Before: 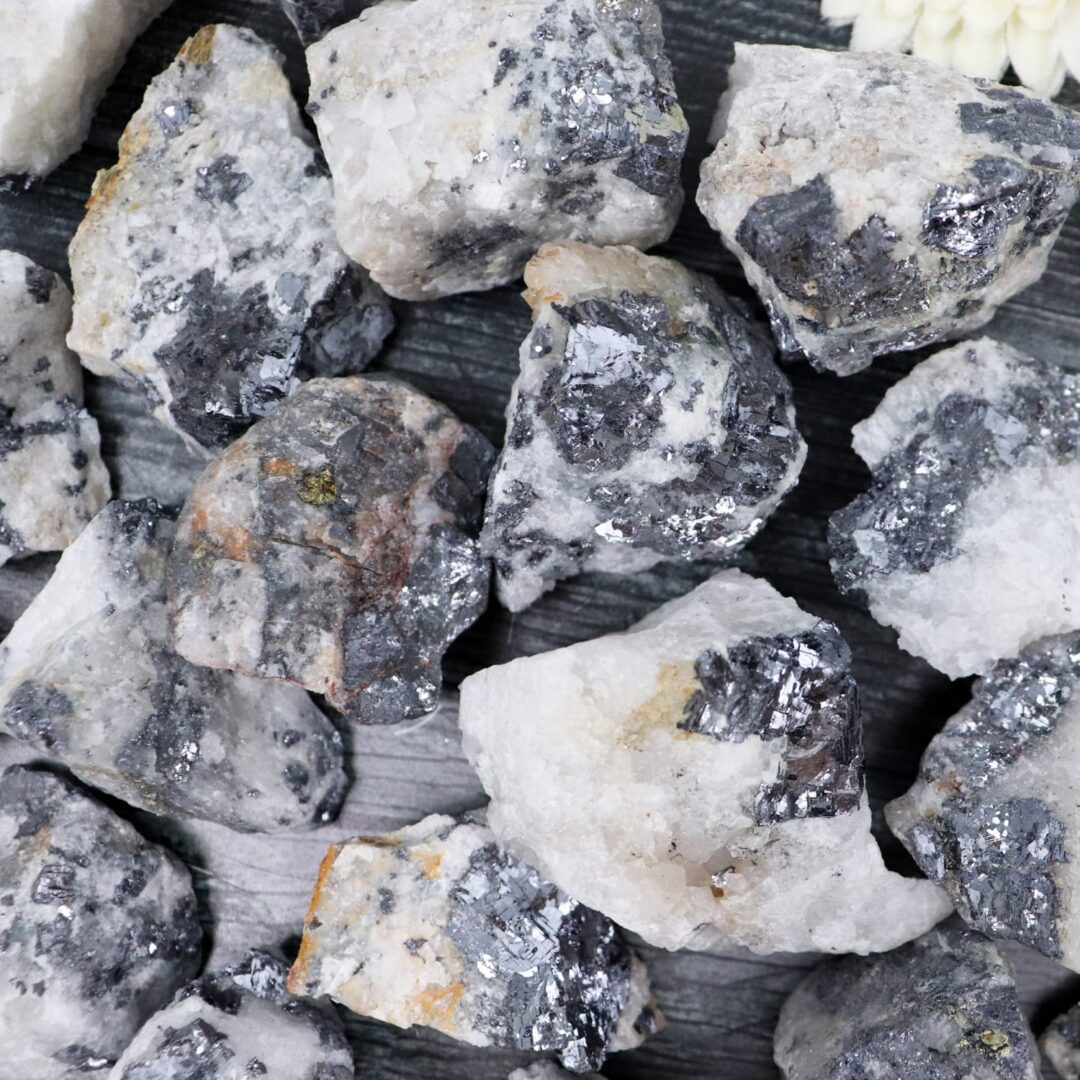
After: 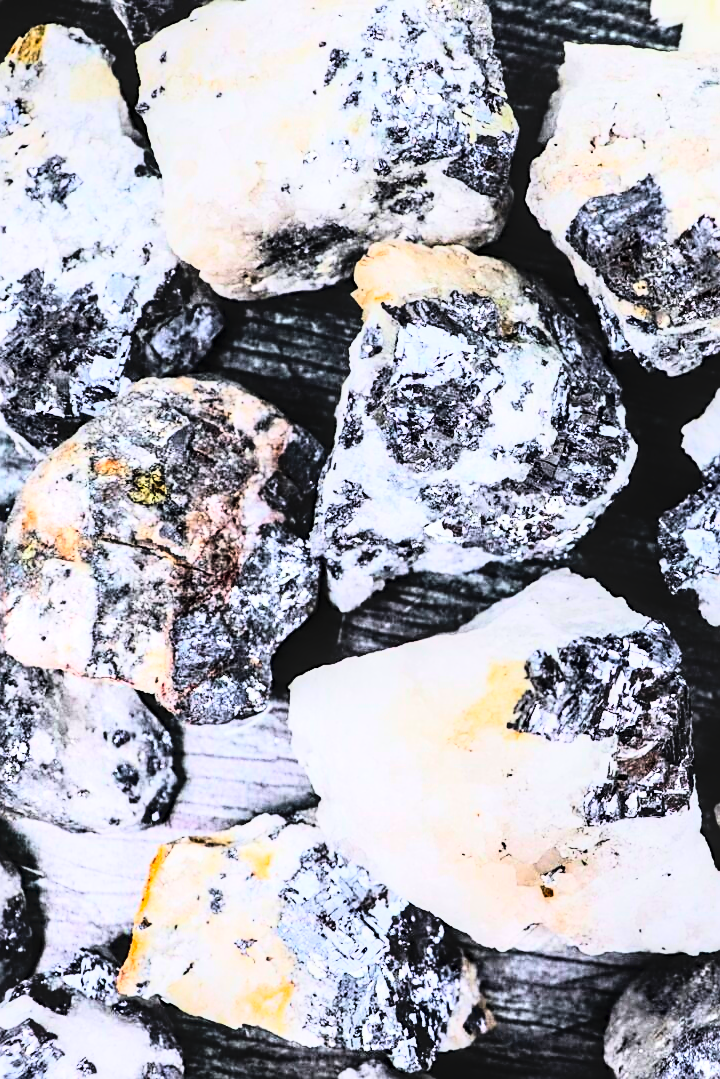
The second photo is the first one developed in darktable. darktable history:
tone equalizer: -8 EV -0.75 EV, -7 EV -0.7 EV, -6 EV -0.6 EV, -5 EV -0.4 EV, -3 EV 0.4 EV, -2 EV 0.6 EV, -1 EV 0.7 EV, +0 EV 0.75 EV, edges refinement/feathering 500, mask exposure compensation -1.57 EV, preserve details no
color correction: saturation 1.34
crop and rotate: left 15.754%, right 17.579%
local contrast: on, module defaults
sharpen: on, module defaults
haze removal: compatibility mode true, adaptive false
rgb curve: curves: ch0 [(0, 0) (0.21, 0.15) (0.24, 0.21) (0.5, 0.75) (0.75, 0.96) (0.89, 0.99) (1, 1)]; ch1 [(0, 0.02) (0.21, 0.13) (0.25, 0.2) (0.5, 0.67) (0.75, 0.9) (0.89, 0.97) (1, 1)]; ch2 [(0, 0.02) (0.21, 0.13) (0.25, 0.2) (0.5, 0.67) (0.75, 0.9) (0.89, 0.97) (1, 1)], compensate middle gray true
